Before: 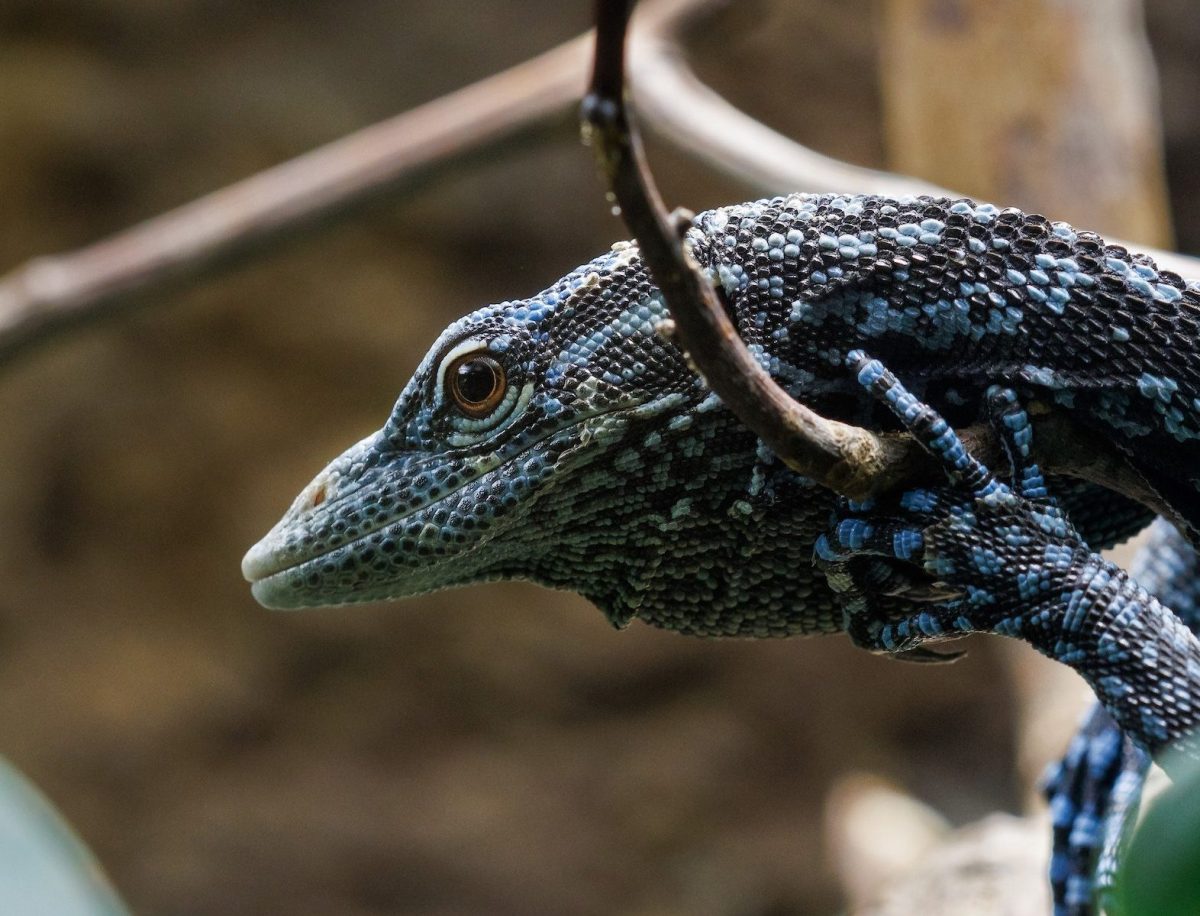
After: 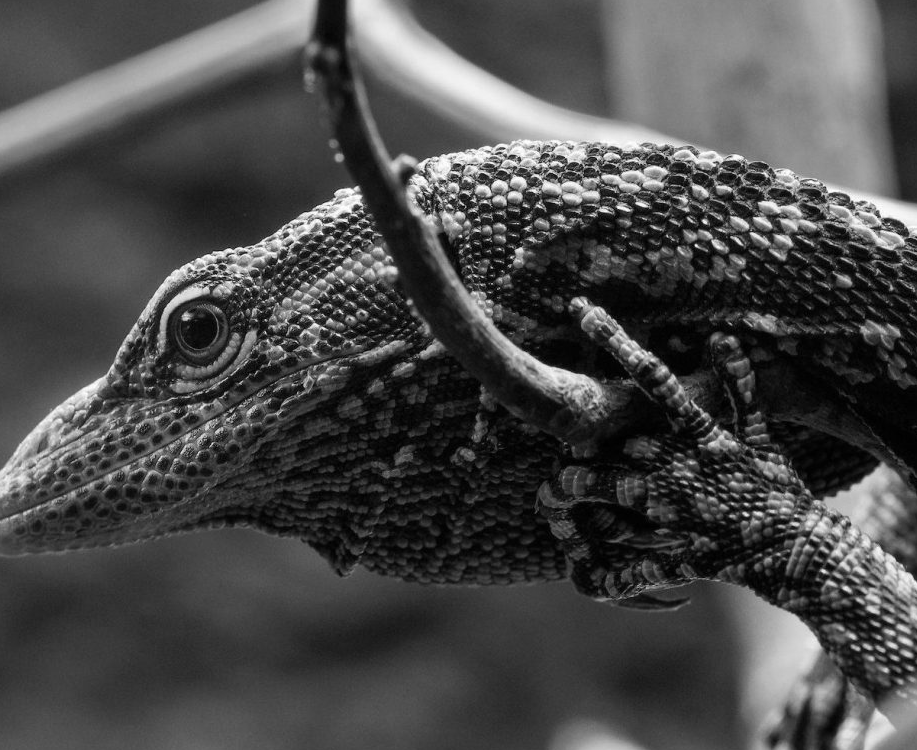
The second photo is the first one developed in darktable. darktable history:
color zones: curves: ch2 [(0, 0.5) (0.143, 0.5) (0.286, 0.489) (0.415, 0.421) (0.571, 0.5) (0.714, 0.5) (0.857, 0.5) (1, 0.5)]
crop: left 23.095%, top 5.827%, bottom 11.854%
monochrome: on, module defaults
